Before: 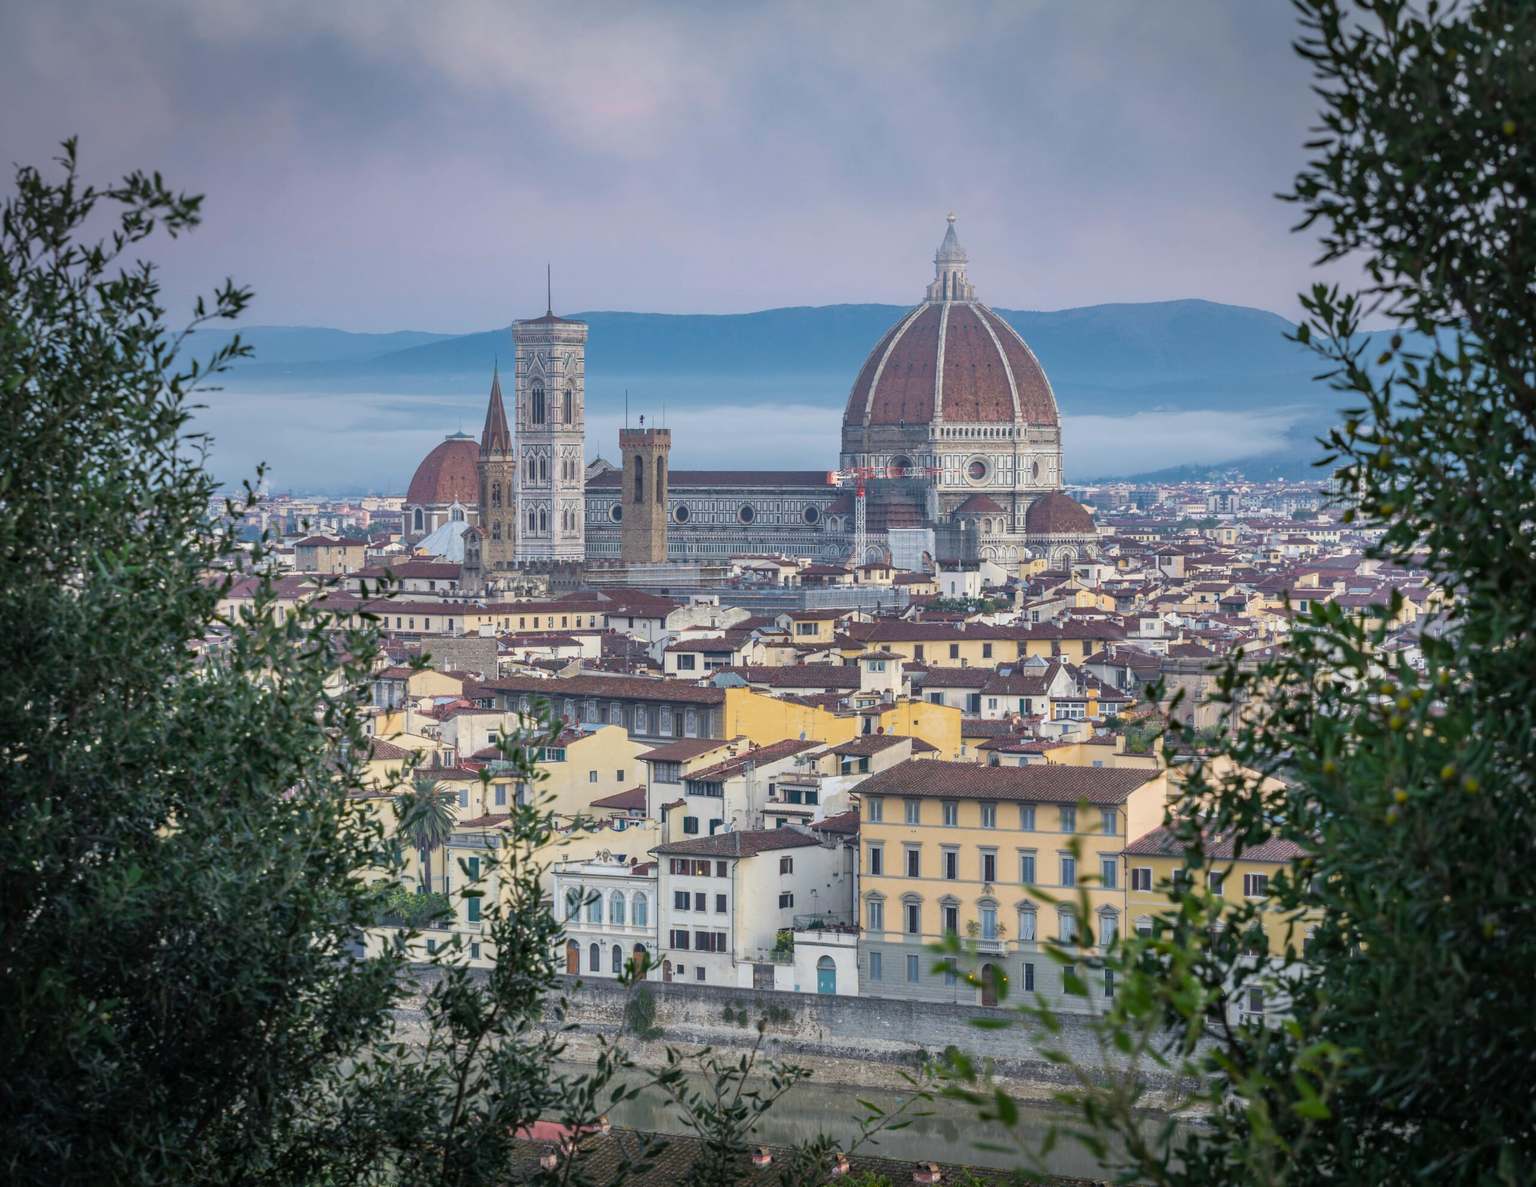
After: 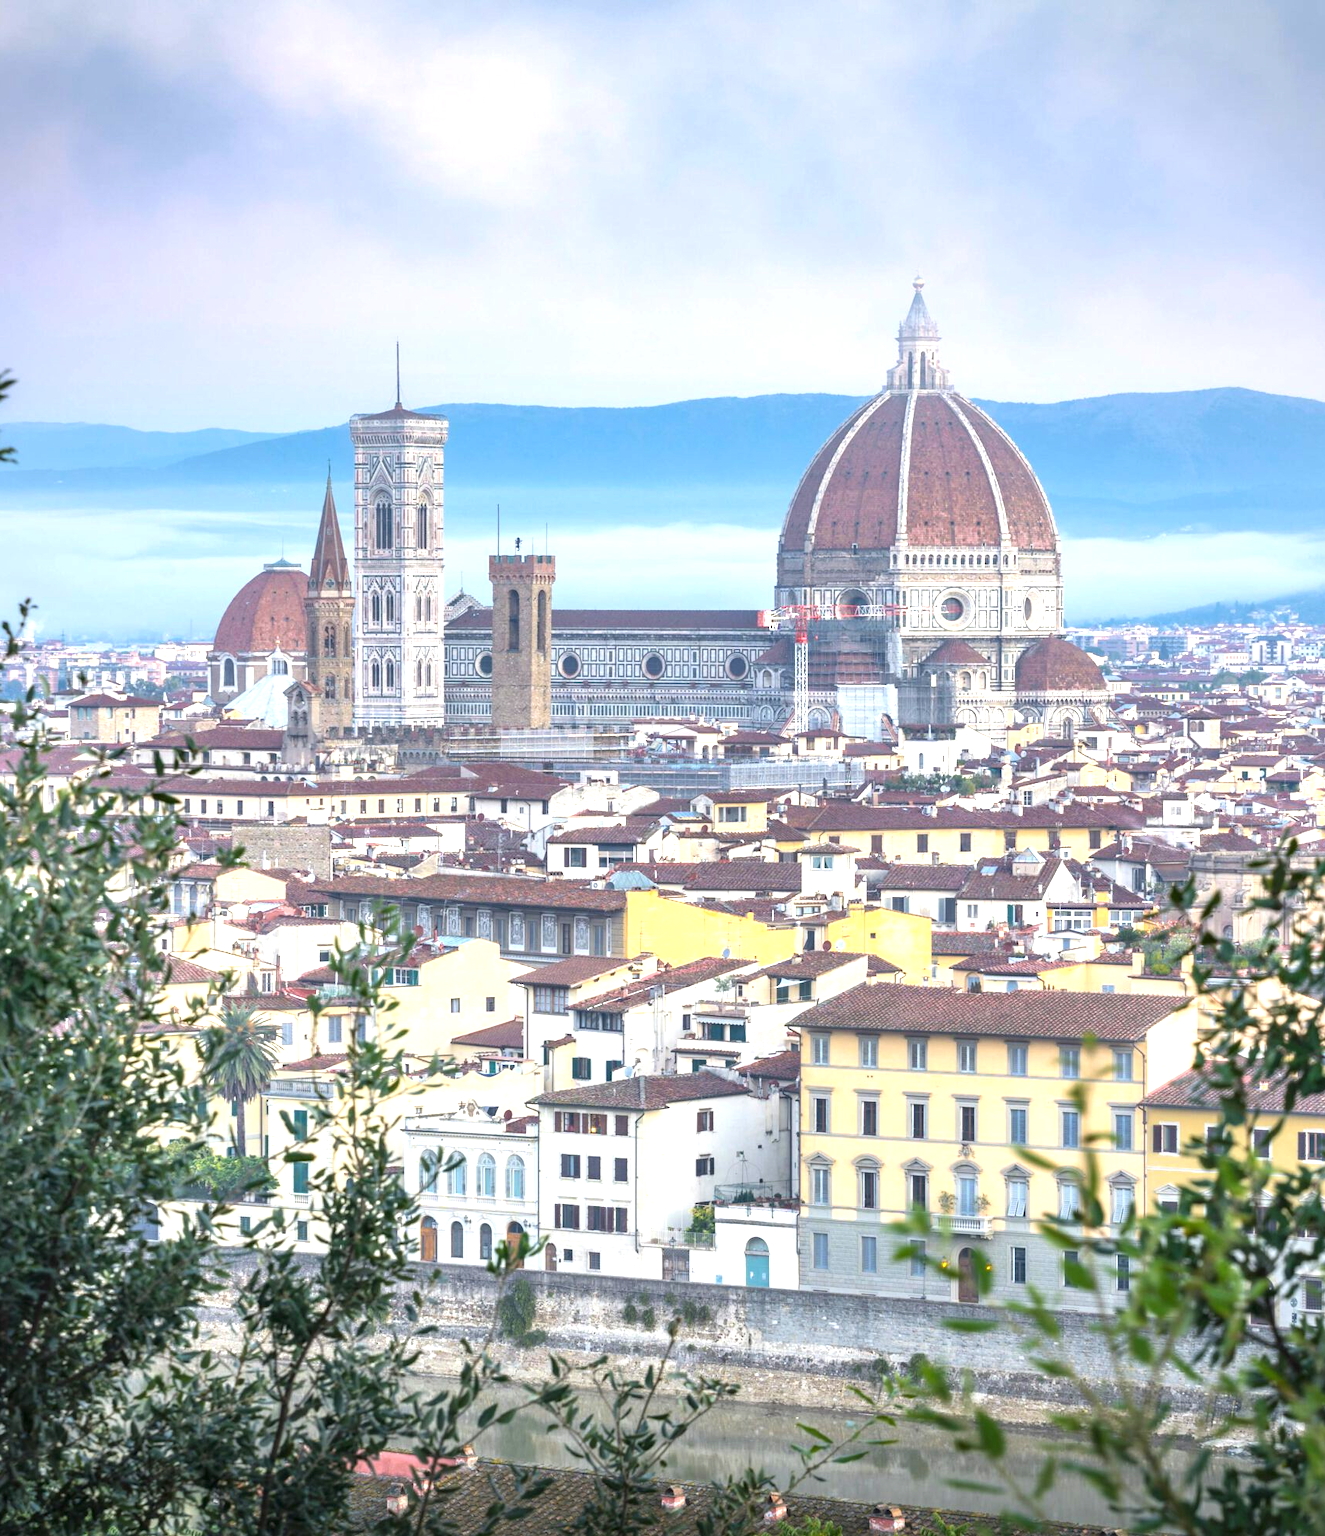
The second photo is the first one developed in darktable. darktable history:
exposure: black level correction 0, exposure 1.2 EV, compensate exposure bias true, compensate highlight preservation false
crop and rotate: left 15.754%, right 17.579%
